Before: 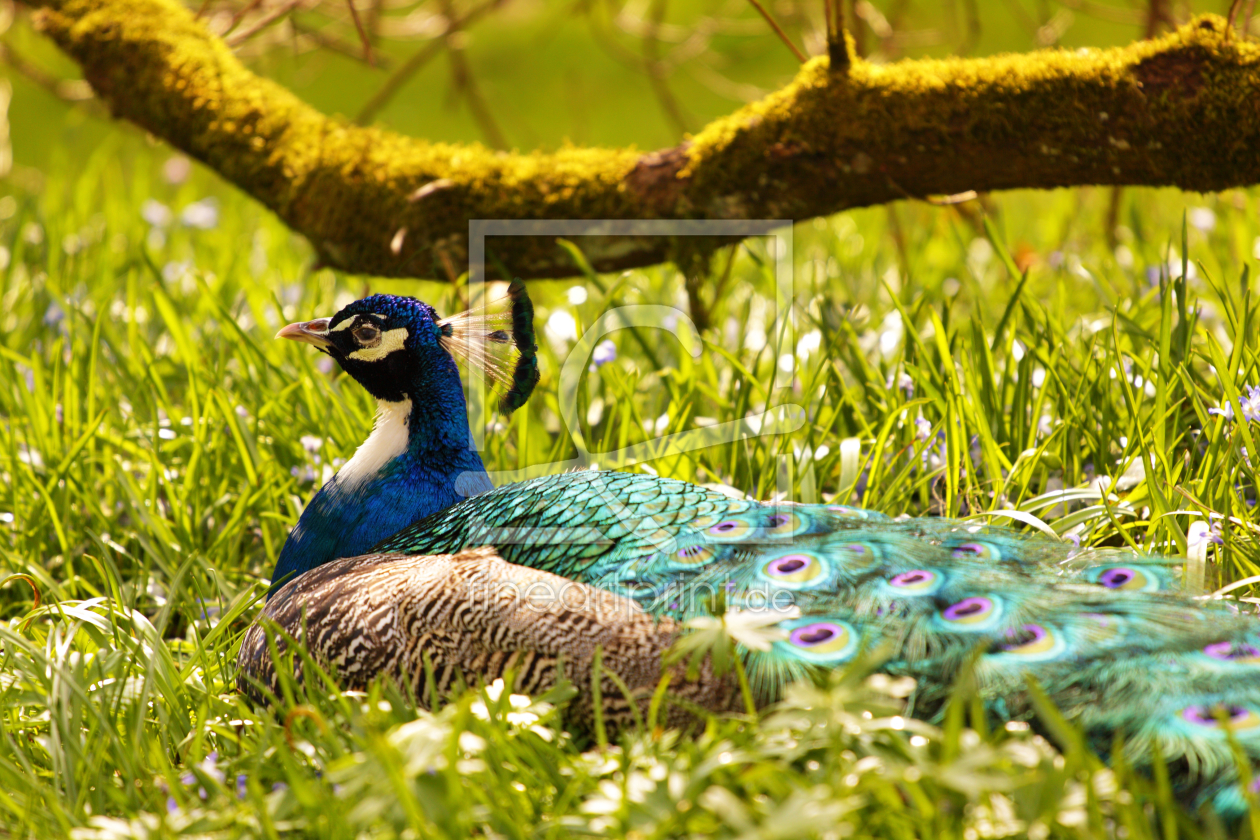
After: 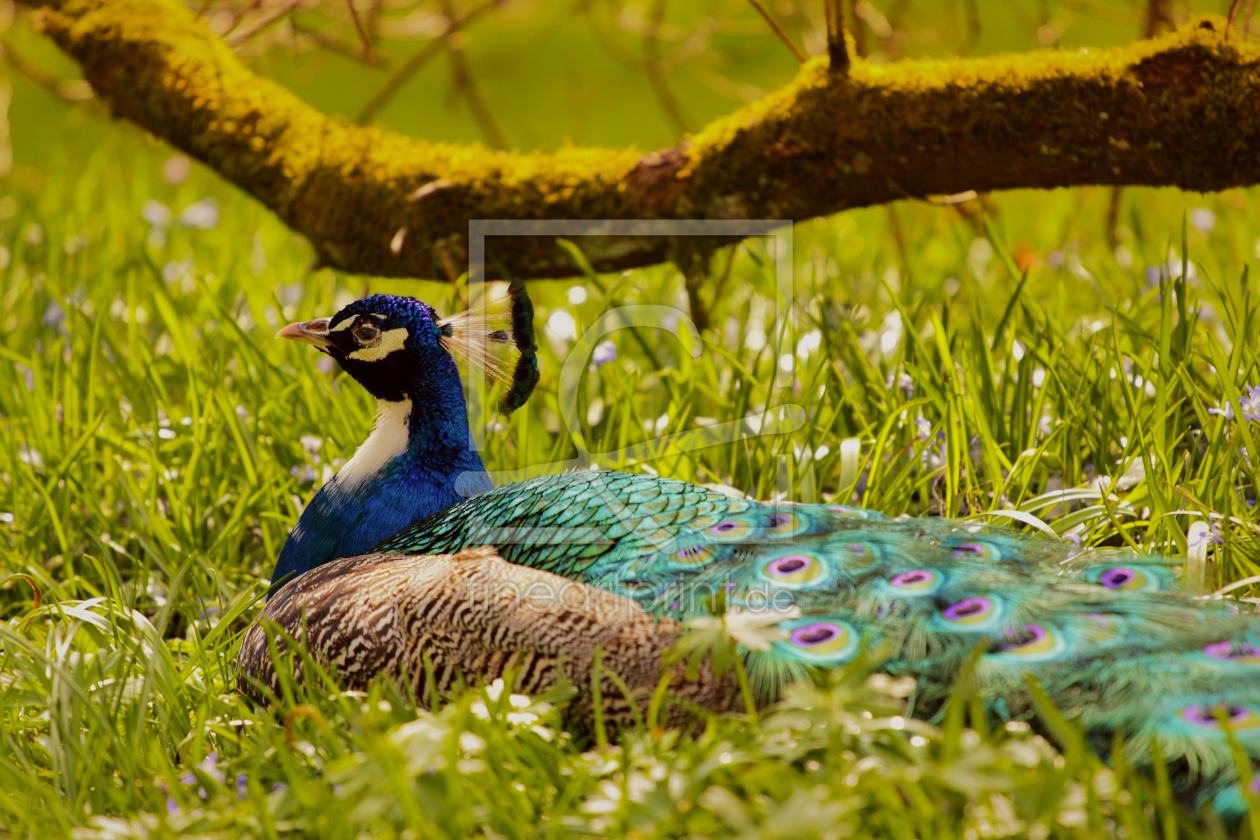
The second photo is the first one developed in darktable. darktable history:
exposure: black level correction 0.001, exposure -0.201 EV, compensate exposure bias true, compensate highlight preservation false
shadows and highlights: shadows -18.29, highlights -73.39
color correction: highlights a* -0.919, highlights b* 4.52, shadows a* 3.55
